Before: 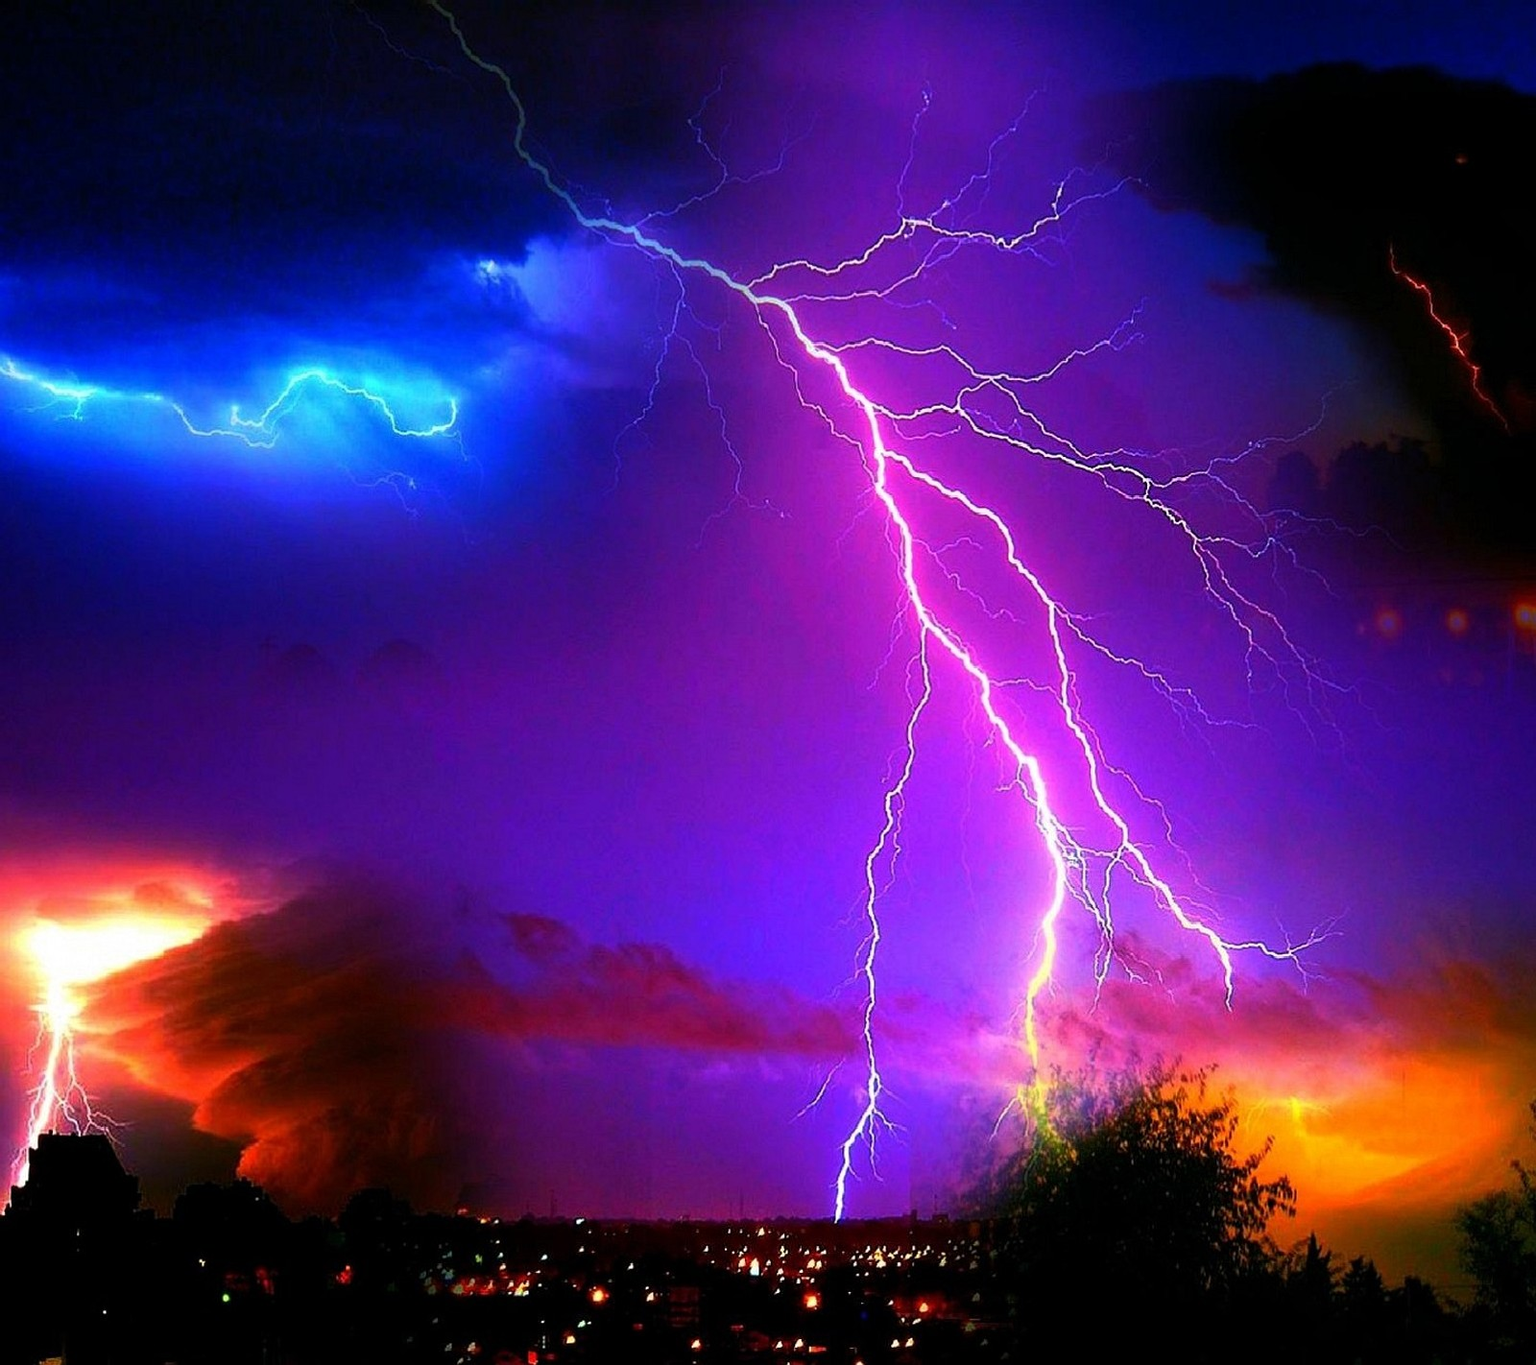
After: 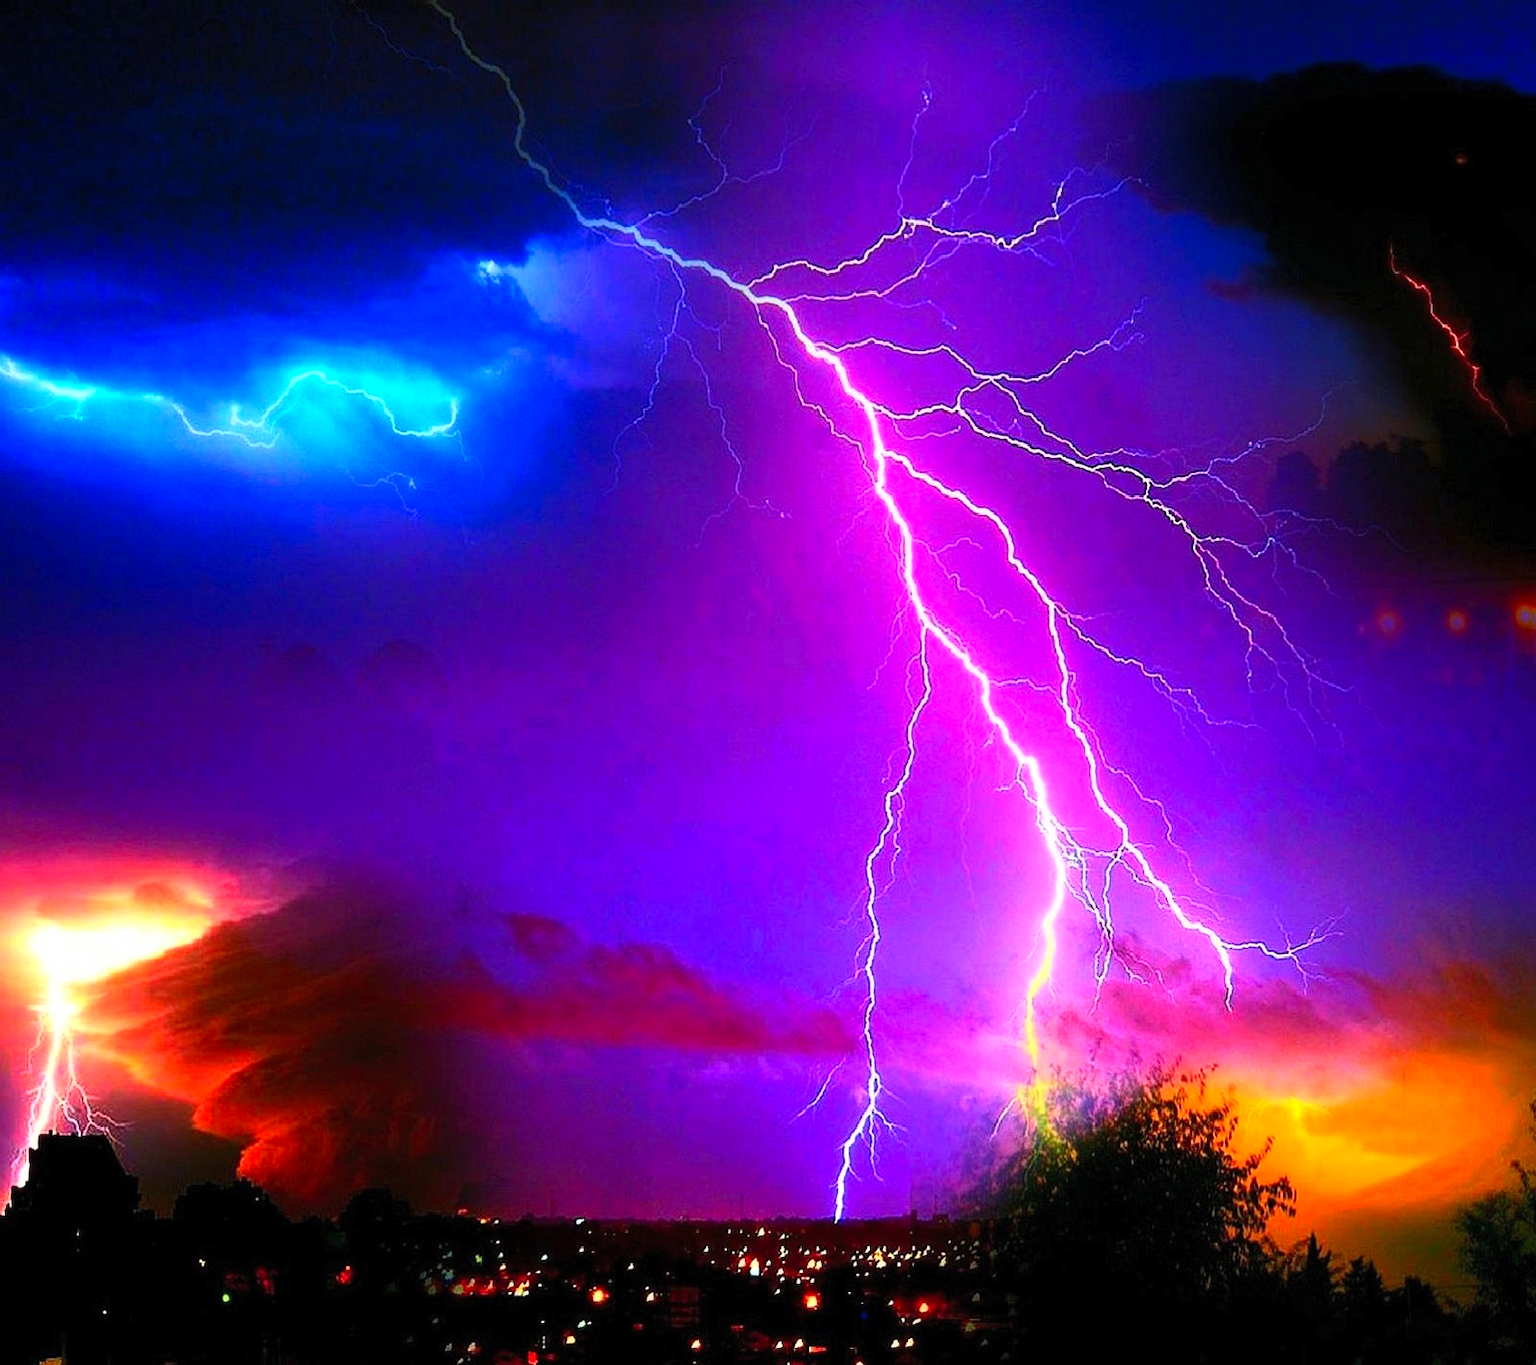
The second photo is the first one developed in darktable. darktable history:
contrast brightness saturation: contrast 0.201, brightness 0.166, saturation 0.228
